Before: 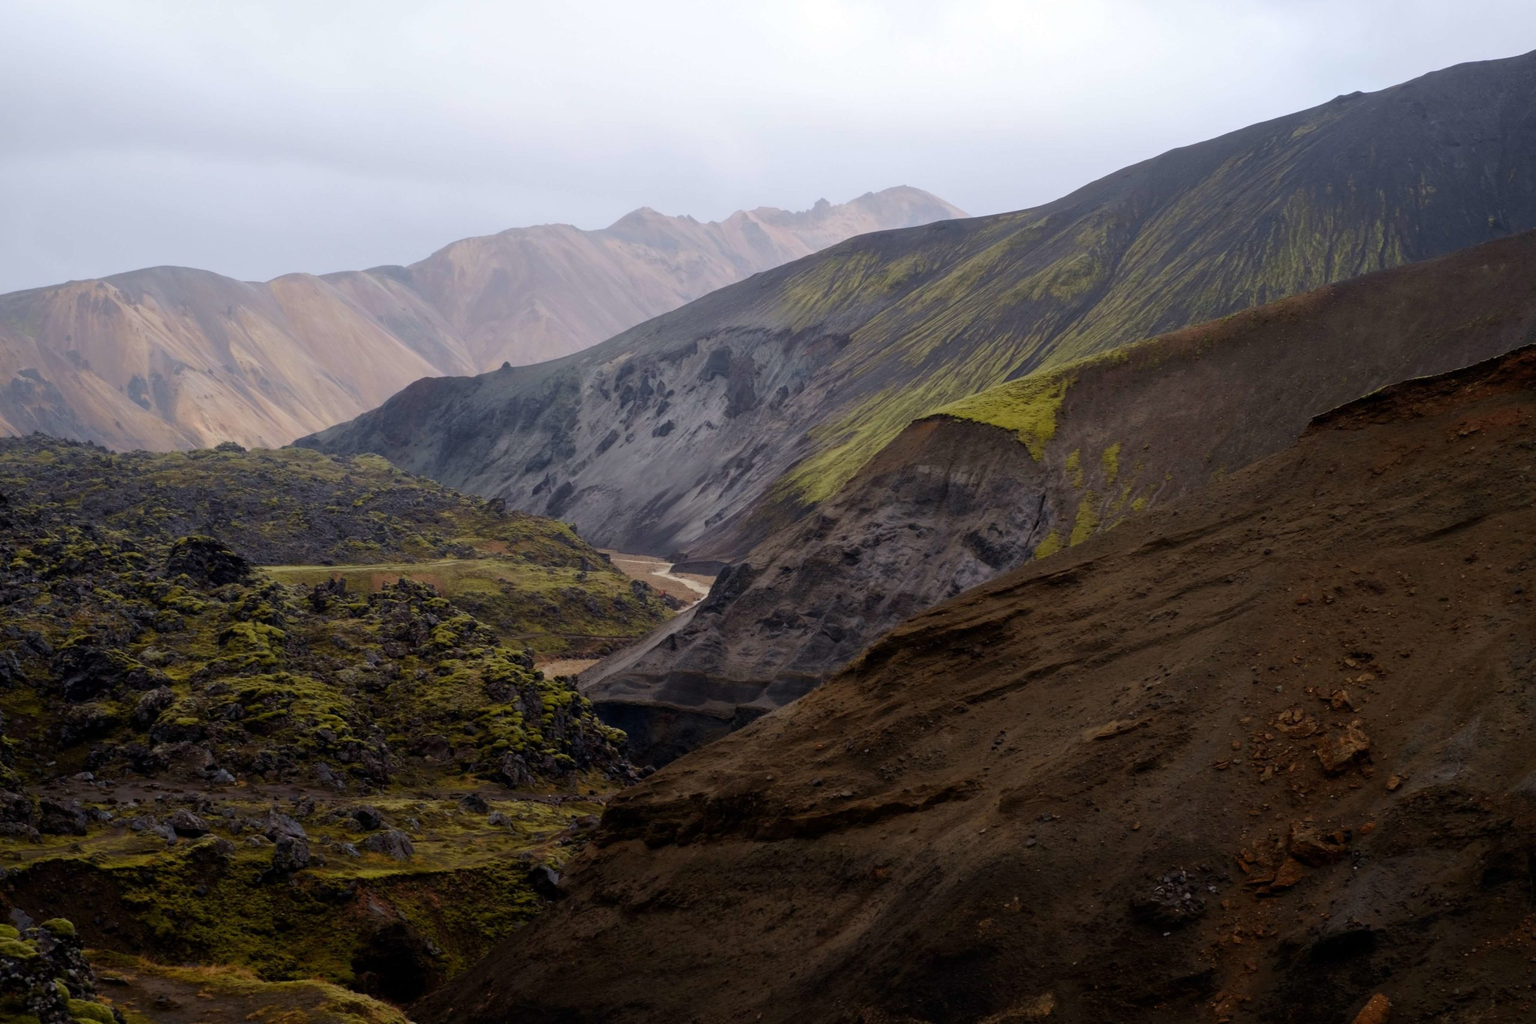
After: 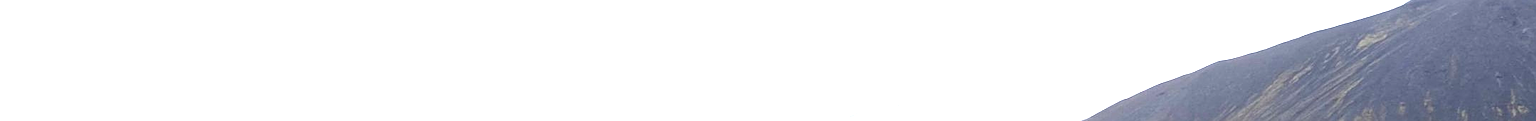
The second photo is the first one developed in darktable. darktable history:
crop and rotate: left 9.644%, top 9.491%, right 6.021%, bottom 80.509%
exposure: black level correction 0.009, exposure 1.425 EV, compensate highlight preservation false
sharpen: radius 1.967
contrast brightness saturation: contrast 0.01, saturation -0.05
